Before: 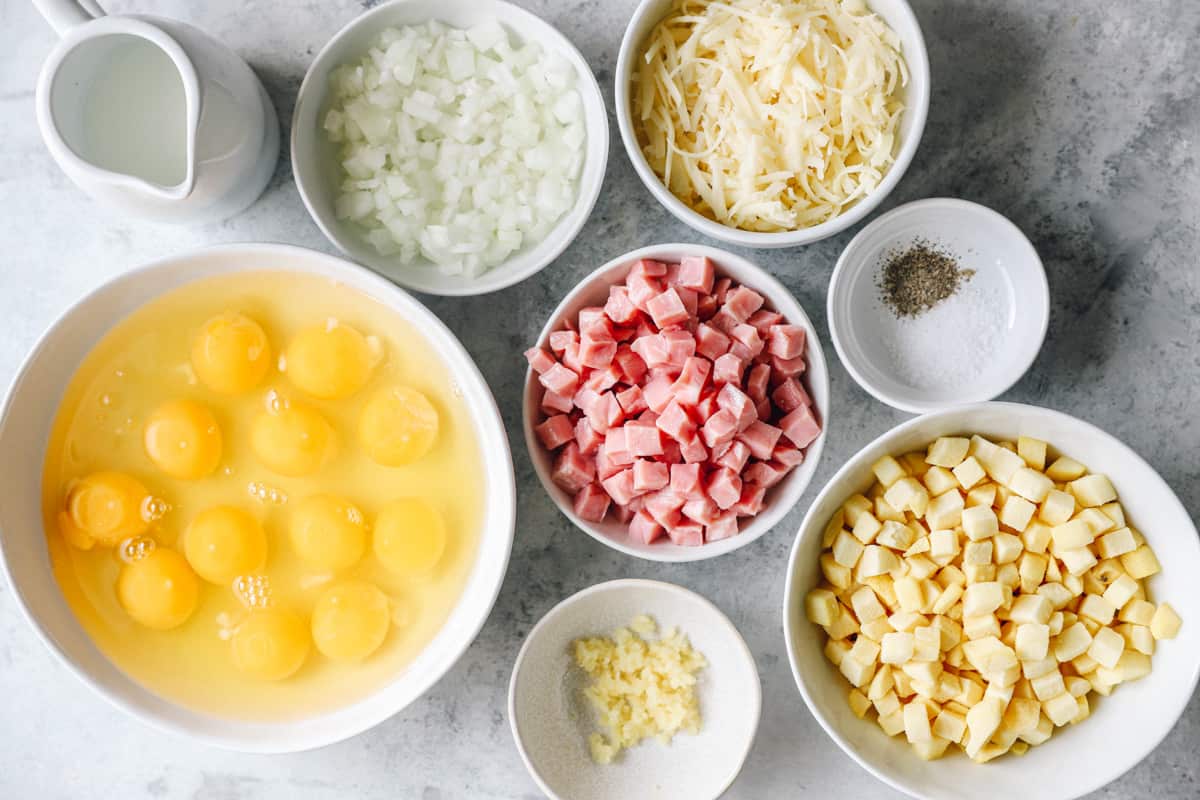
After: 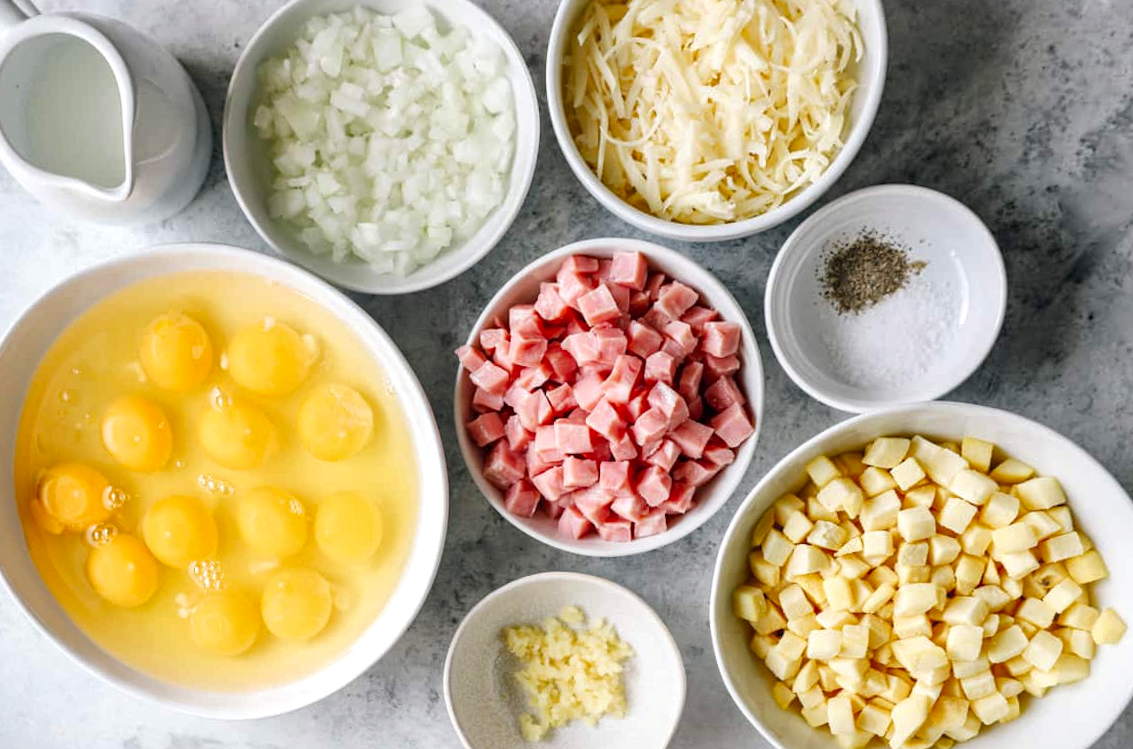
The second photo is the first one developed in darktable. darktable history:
haze removal: compatibility mode true, adaptive false
rotate and perspective: rotation 0.062°, lens shift (vertical) 0.115, lens shift (horizontal) -0.133, crop left 0.047, crop right 0.94, crop top 0.061, crop bottom 0.94
local contrast: mode bilateral grid, contrast 20, coarseness 50, detail 130%, midtone range 0.2
